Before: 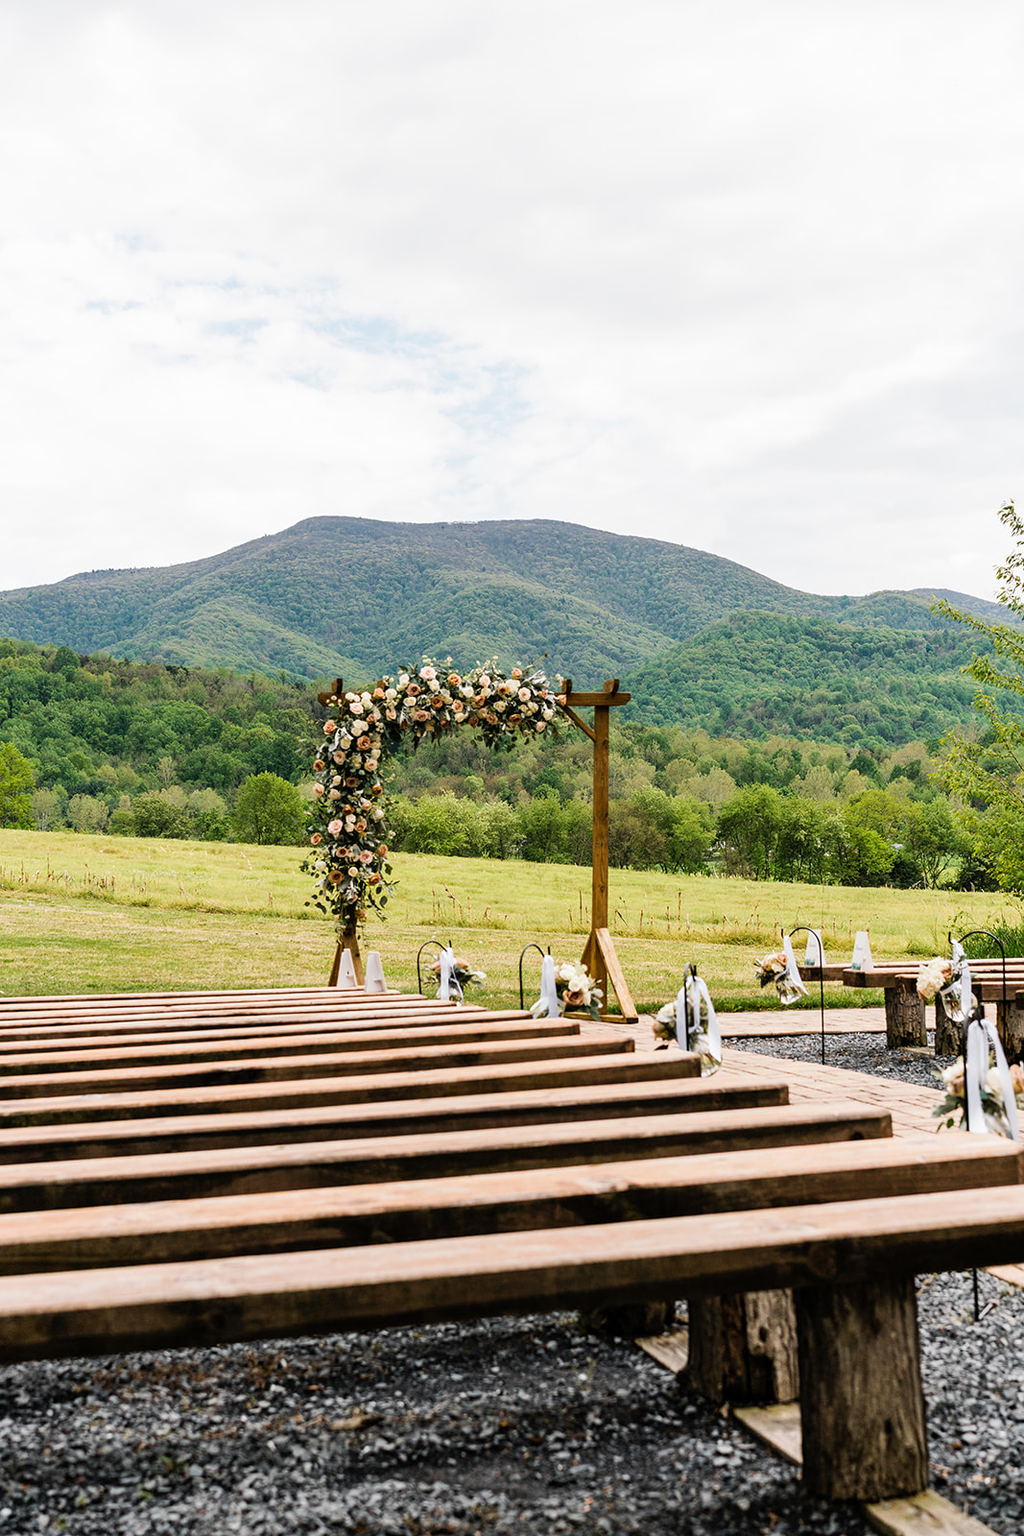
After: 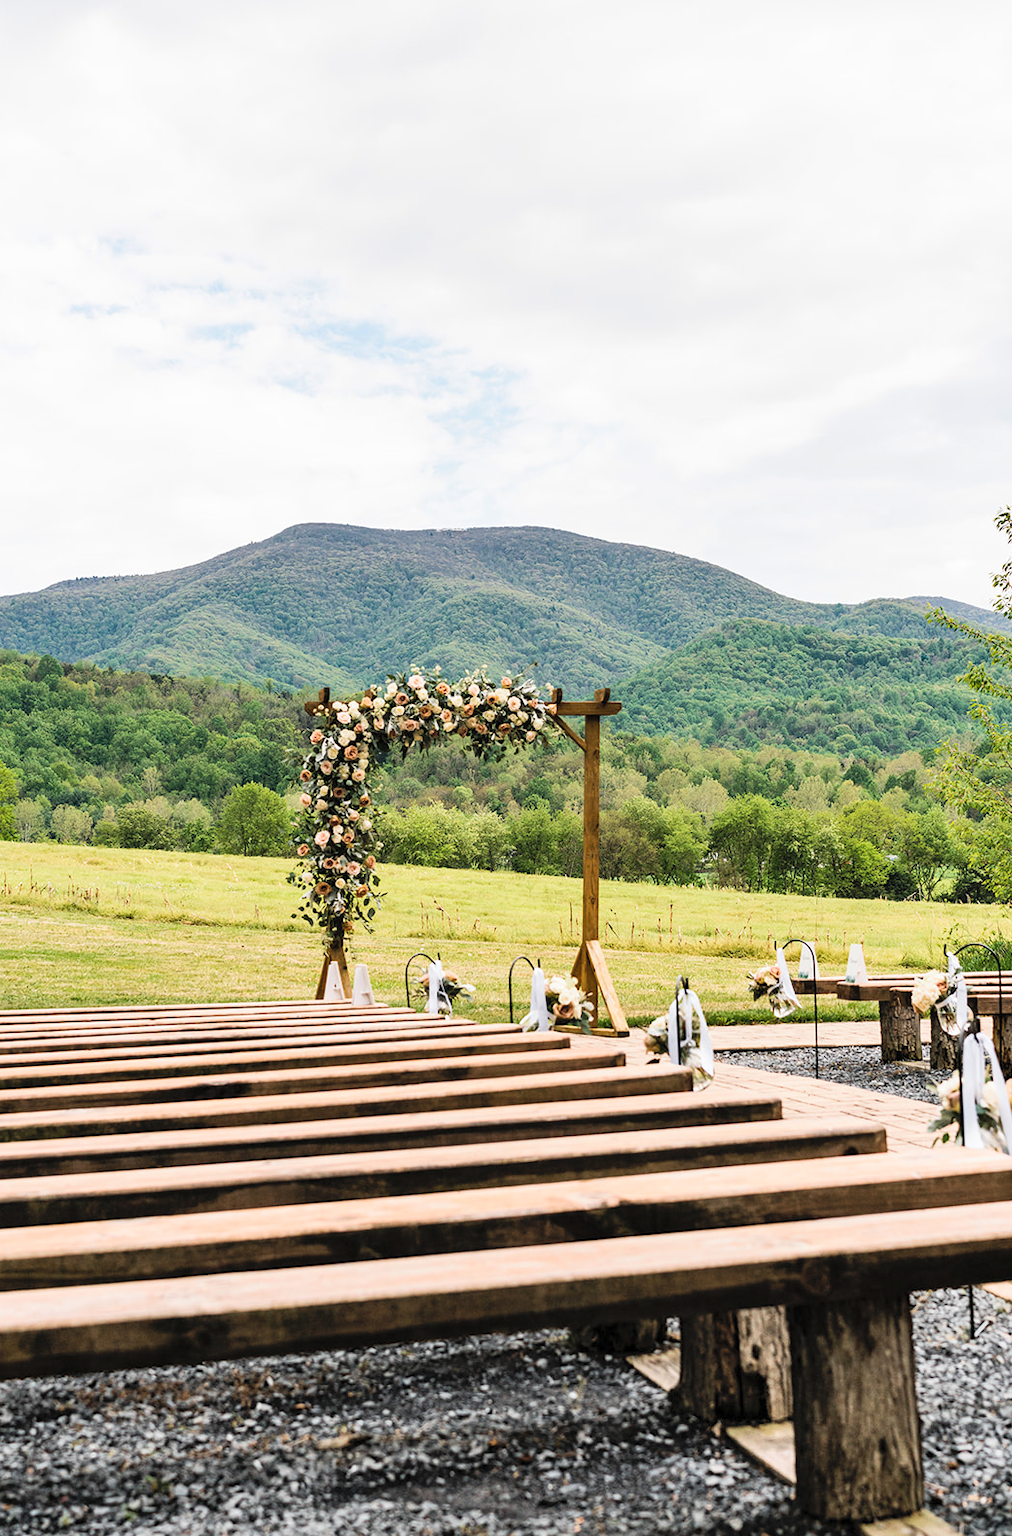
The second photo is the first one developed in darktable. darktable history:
contrast brightness saturation: contrast 0.14, brightness 0.21
crop and rotate: left 1.774%, right 0.633%, bottom 1.28%
shadows and highlights: soften with gaussian
